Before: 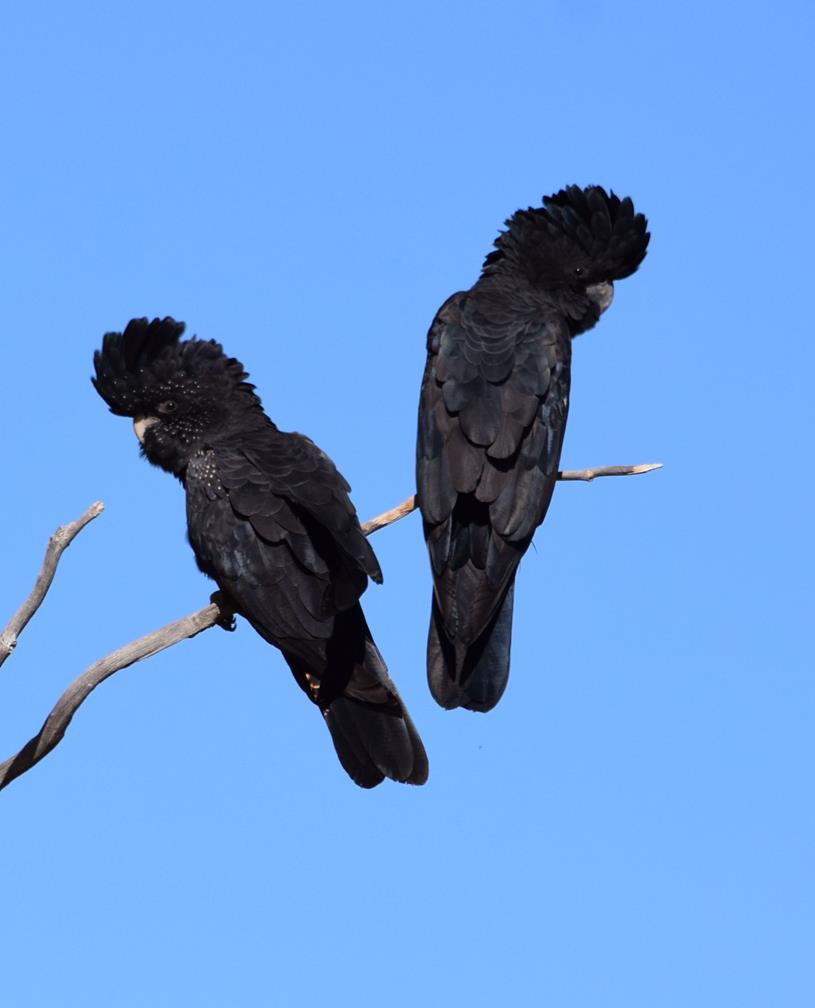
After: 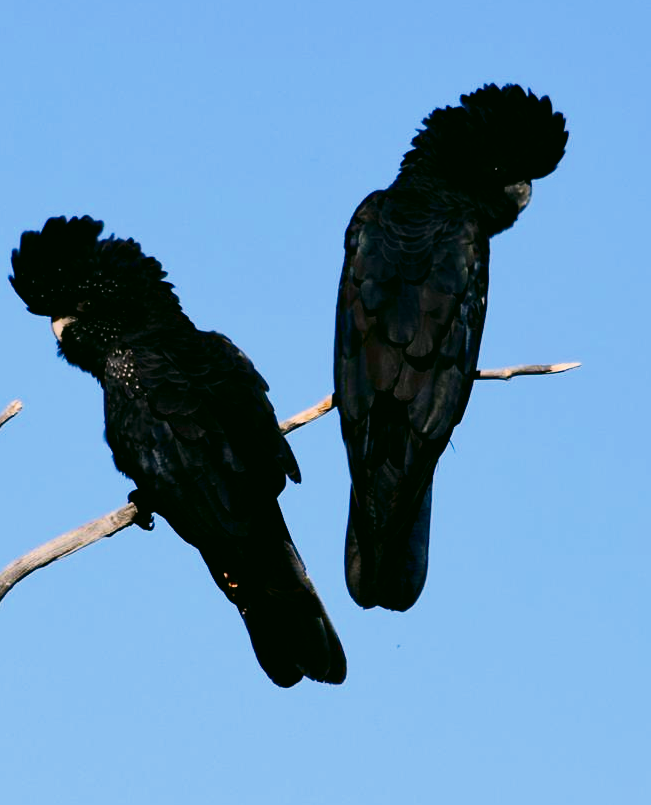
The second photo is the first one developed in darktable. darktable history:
exposure: exposure -0.116 EV, compensate exposure bias true, compensate highlight preservation false
filmic rgb: black relative exposure -16 EV, white relative exposure 5.31 EV, hardness 5.9, contrast 1.25, preserve chrominance no, color science v5 (2021)
crop and rotate: left 10.071%, top 10.071%, right 10.02%, bottom 10.02%
color correction: highlights a* 4.02, highlights b* 4.98, shadows a* -7.55, shadows b* 4.98
color zones: curves: ch0 [(0, 0.613) (0.01, 0.613) (0.245, 0.448) (0.498, 0.529) (0.642, 0.665) (0.879, 0.777) (0.99, 0.613)]; ch1 [(0, 0) (0.143, 0) (0.286, 0) (0.429, 0) (0.571, 0) (0.714, 0) (0.857, 0)], mix -131.09%
contrast brightness saturation: contrast 0.28
